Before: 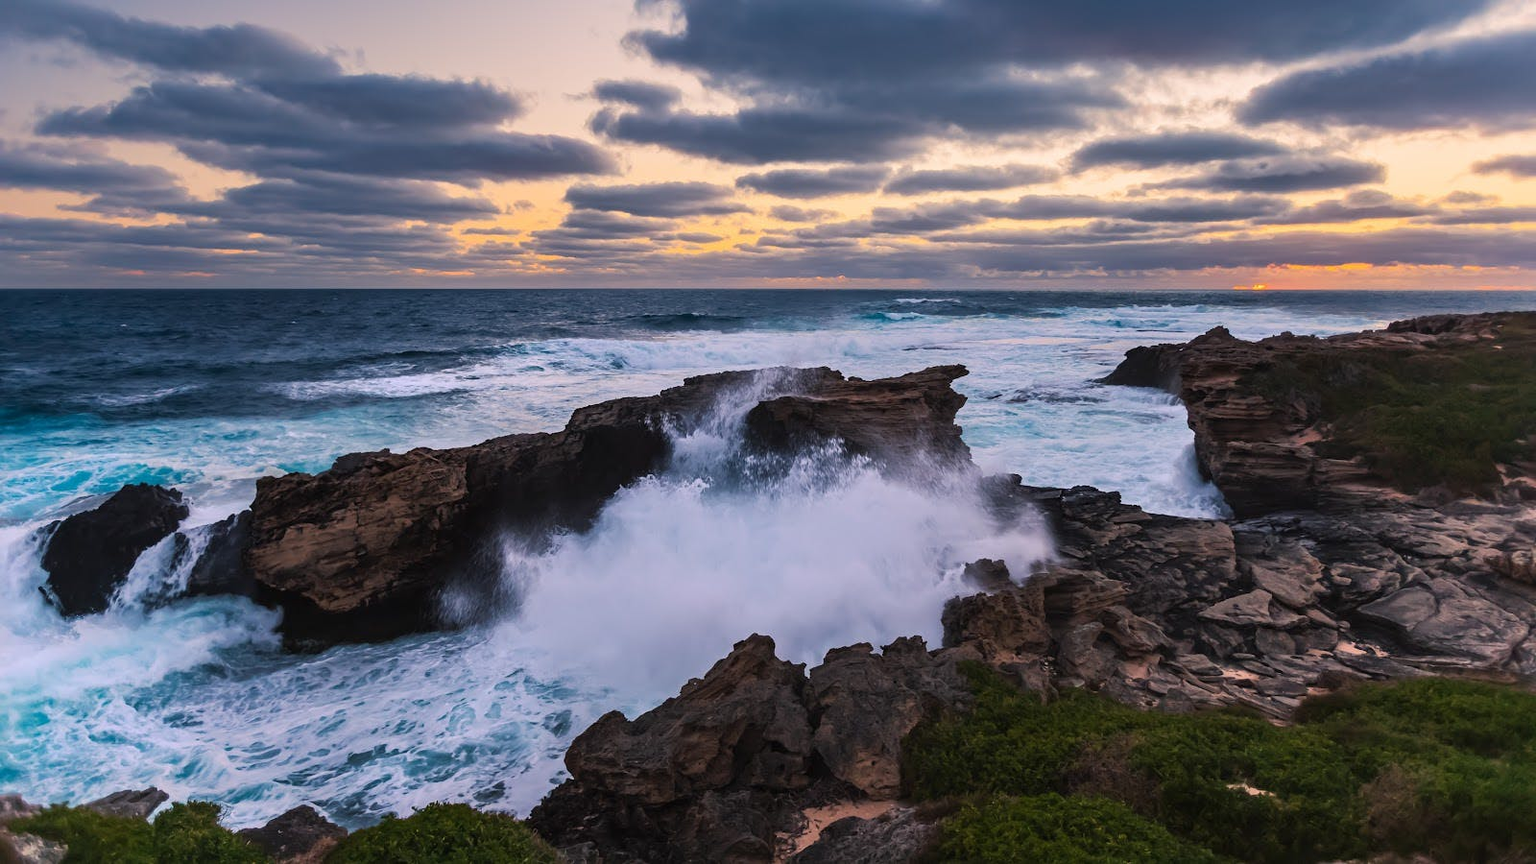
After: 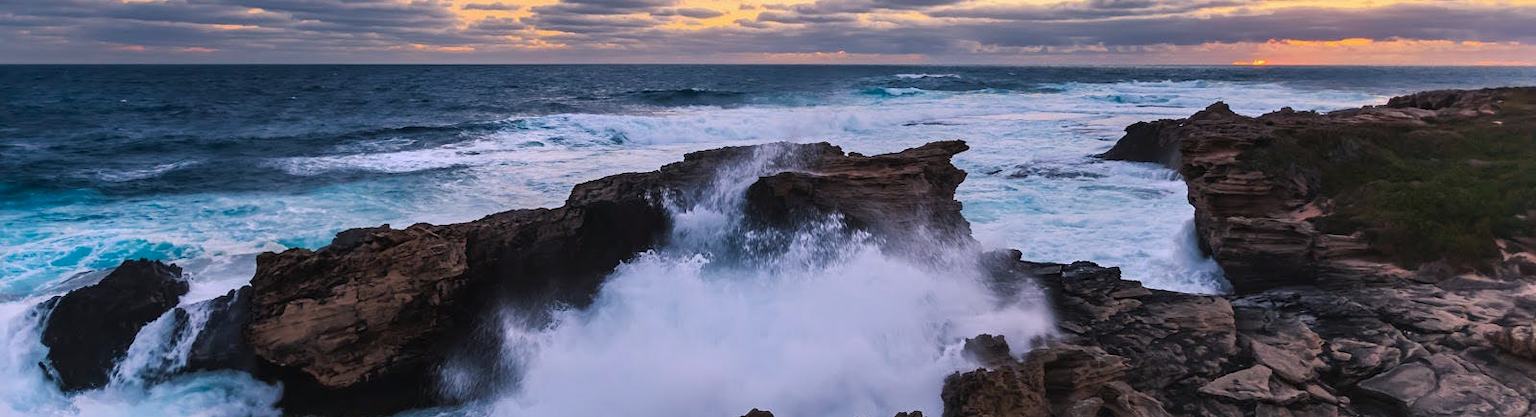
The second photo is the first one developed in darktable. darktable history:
crop and rotate: top 26.056%, bottom 25.543%
color correction: highlights a* -0.137, highlights b* -5.91, shadows a* -0.137, shadows b* -0.137
